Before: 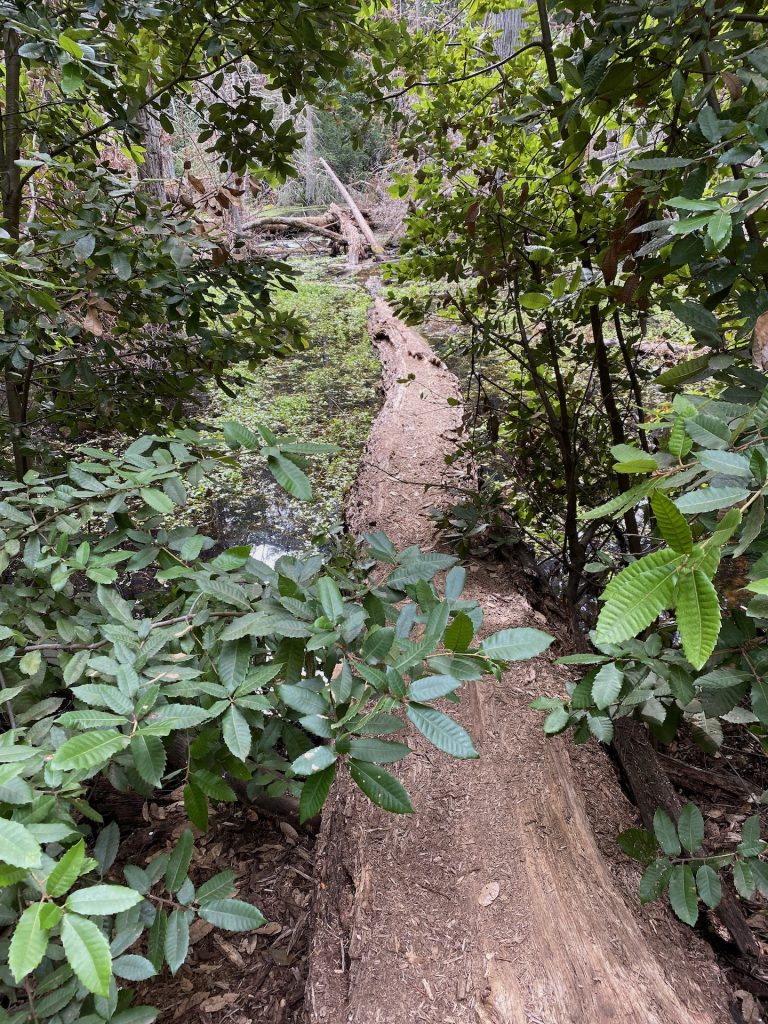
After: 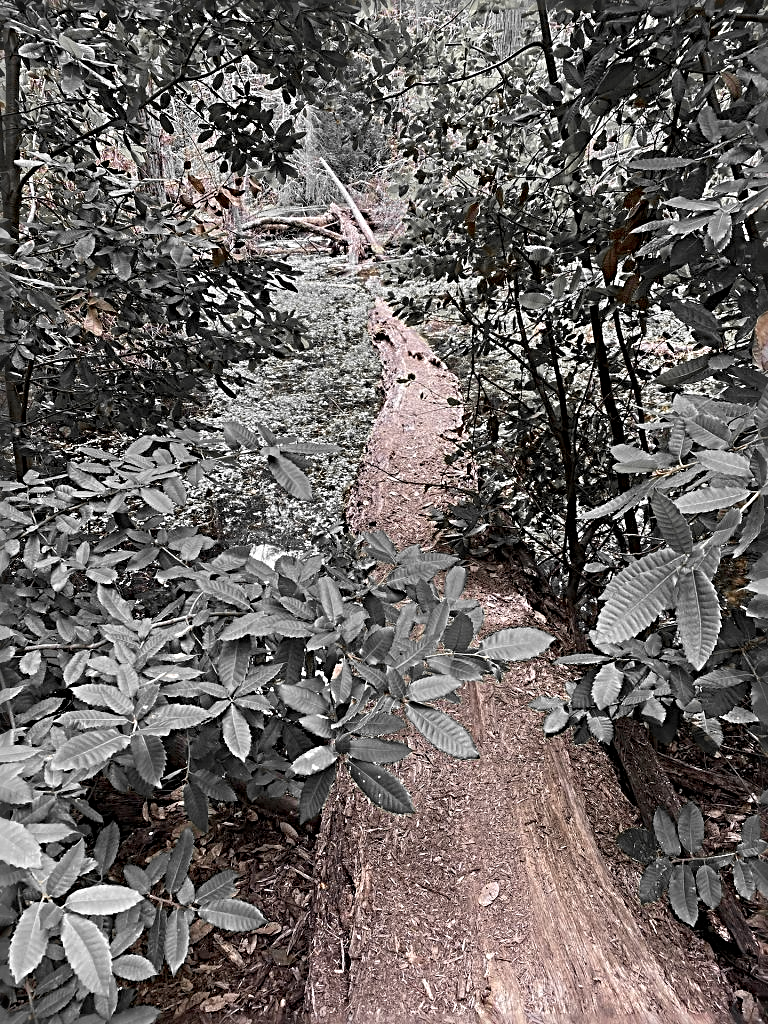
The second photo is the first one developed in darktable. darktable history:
exposure: compensate highlight preservation false
color zones: curves: ch0 [(0, 0.447) (0.184, 0.543) (0.323, 0.476) (0.429, 0.445) (0.571, 0.443) (0.714, 0.451) (0.857, 0.452) (1, 0.447)]; ch1 [(0, 0.464) (0.176, 0.46) (0.287, 0.177) (0.429, 0.002) (0.571, 0) (0.714, 0) (0.857, 0) (1, 0.464)], mix 31.69%
sharpen: radius 3.651, amount 0.937
